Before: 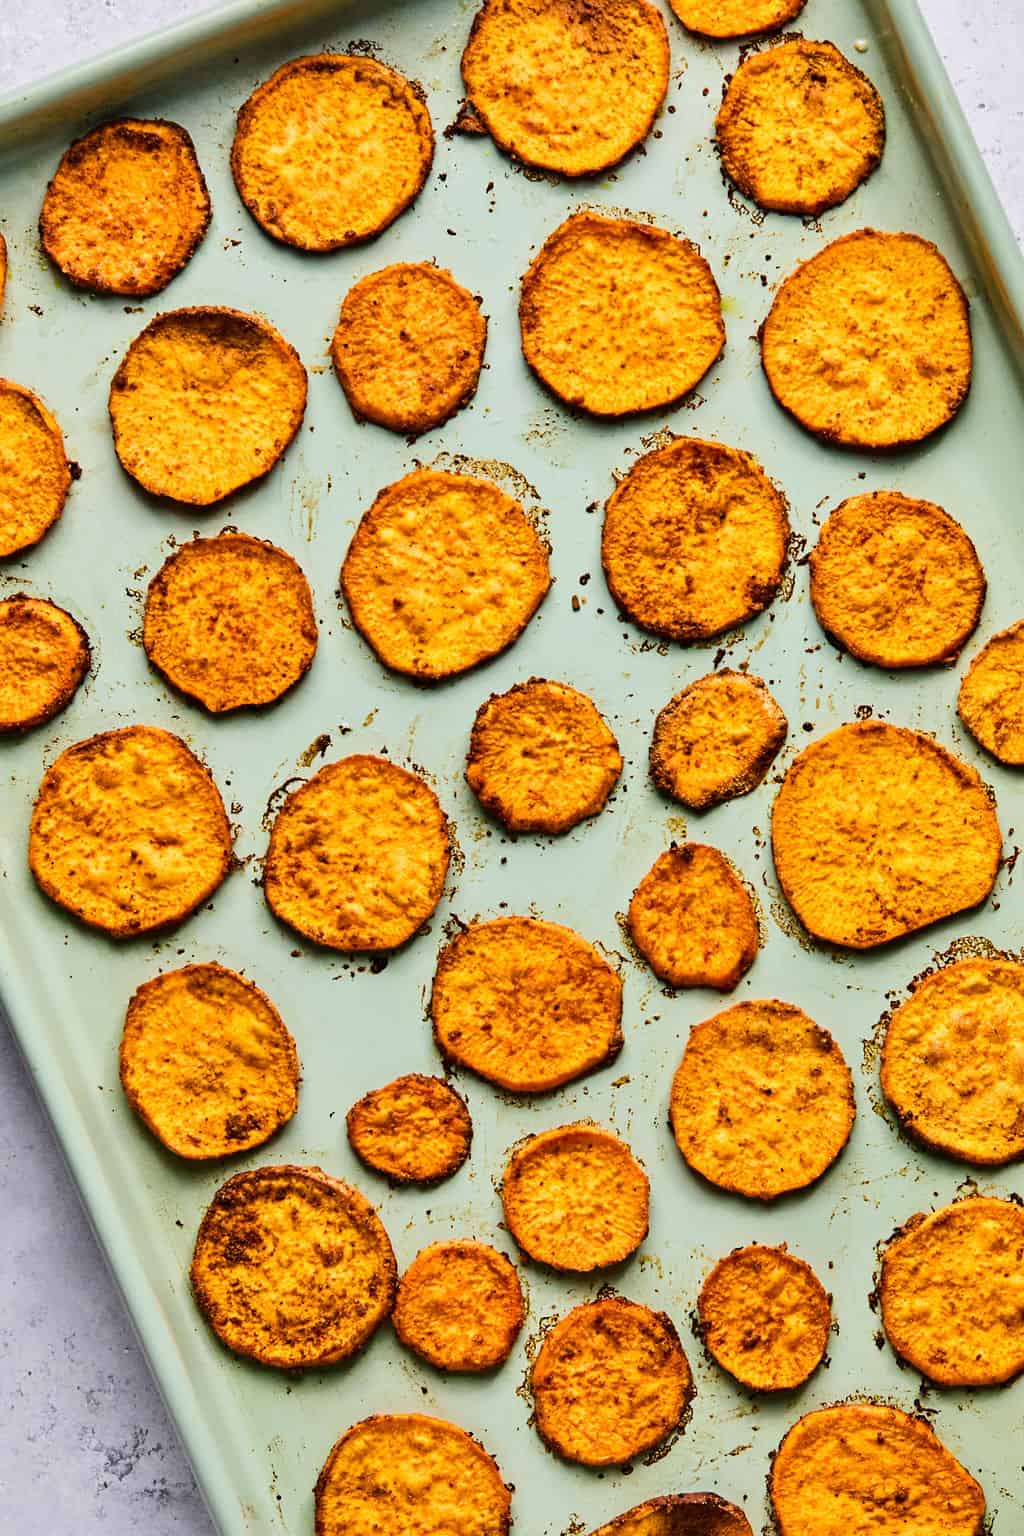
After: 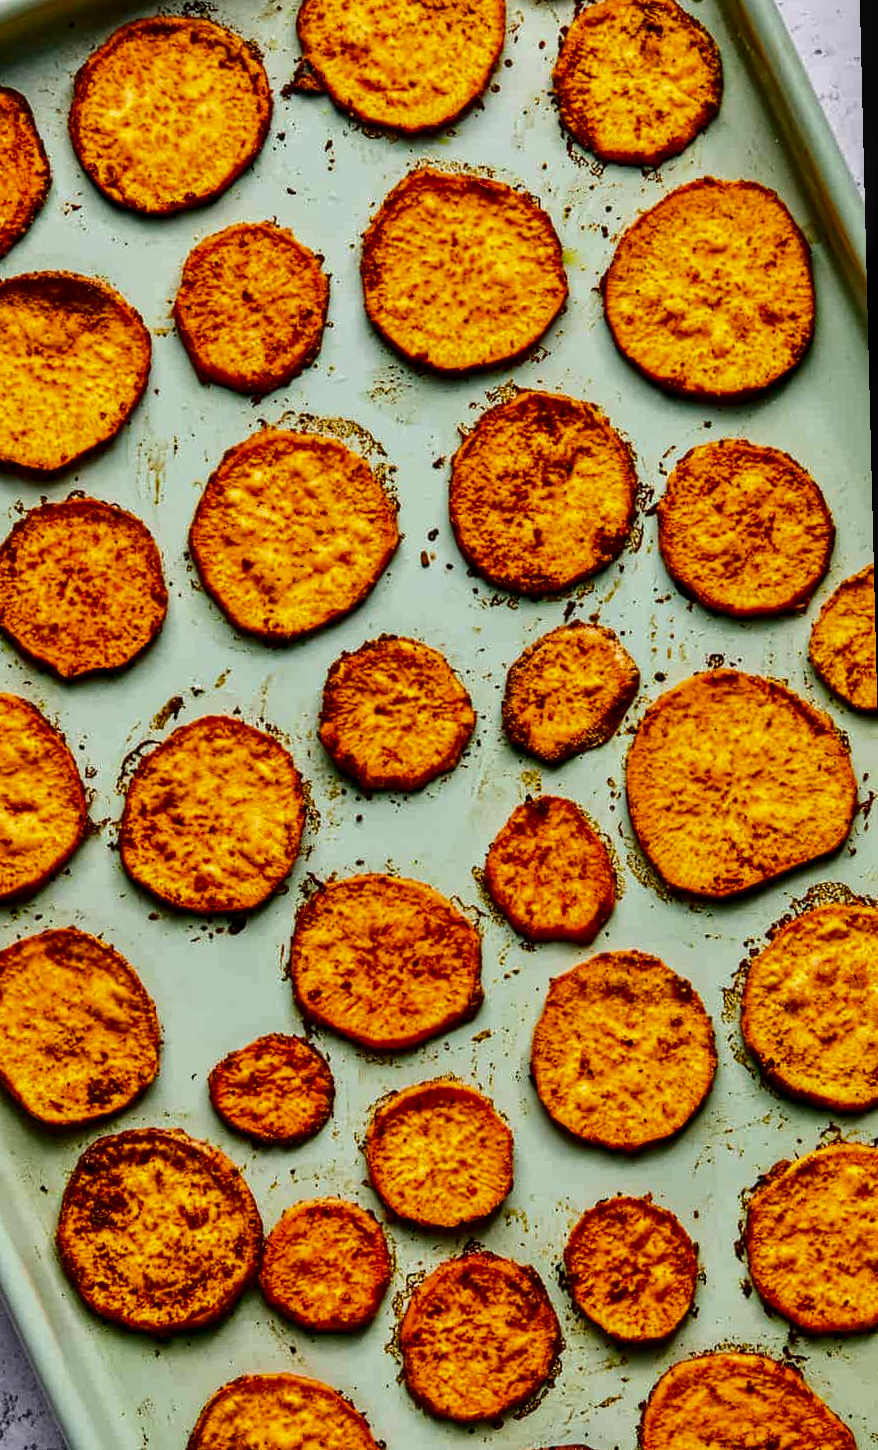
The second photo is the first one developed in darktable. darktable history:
rotate and perspective: rotation -1.42°, crop left 0.016, crop right 0.984, crop top 0.035, crop bottom 0.965
crop and rotate: left 14.584%
contrast brightness saturation: brightness -0.25, saturation 0.2
local contrast: detail 130%
